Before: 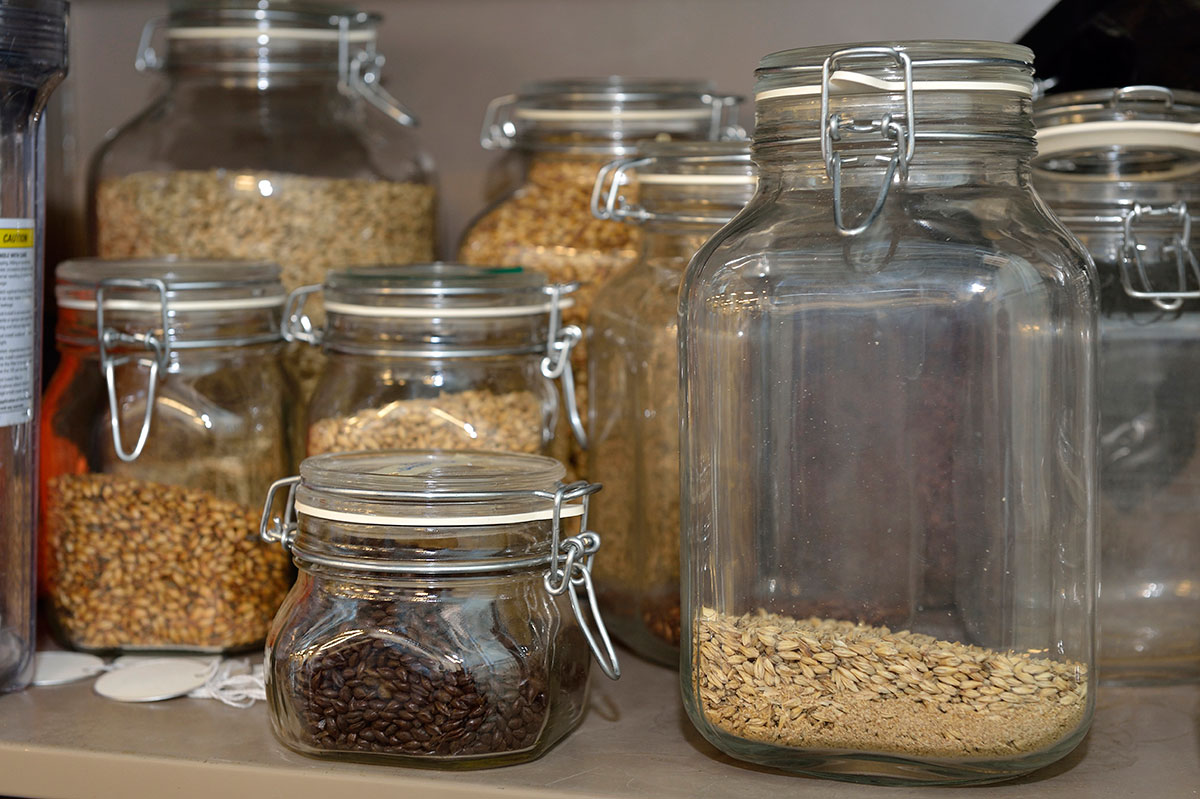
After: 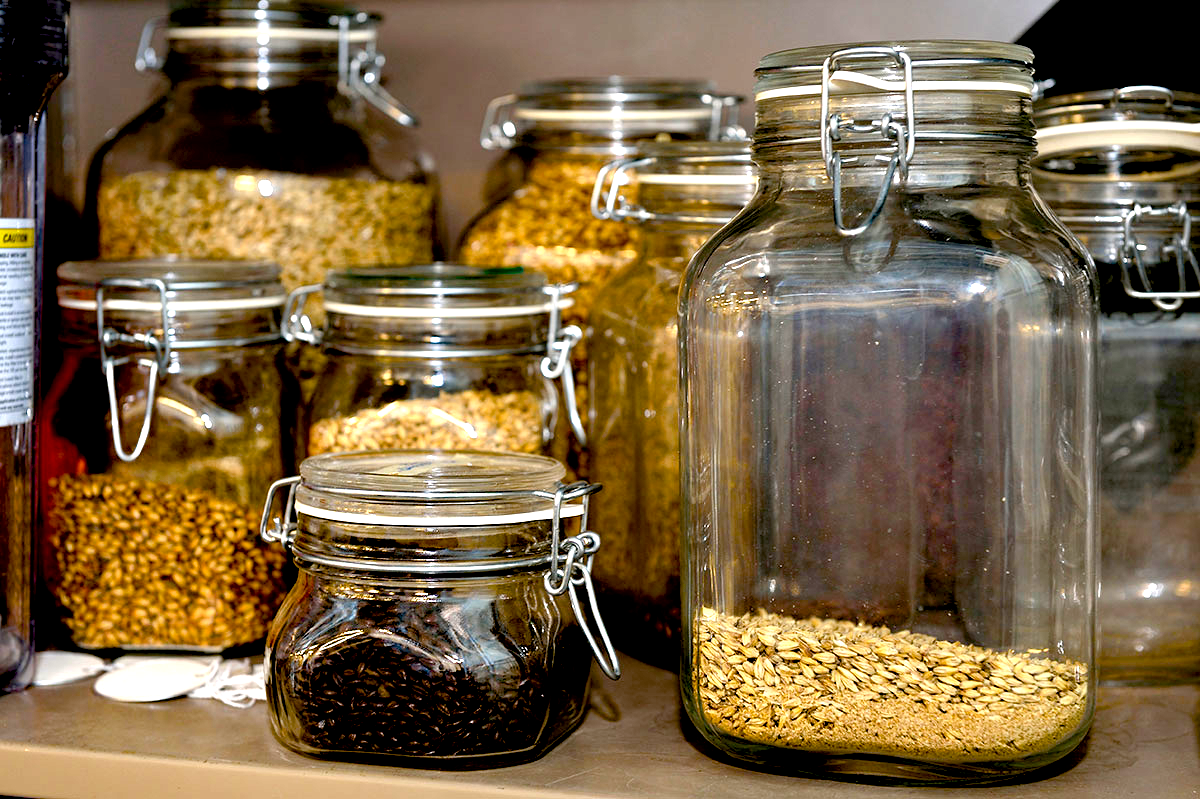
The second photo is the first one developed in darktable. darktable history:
exposure: black level correction 0.039, exposure 0.498 EV, compensate exposure bias true, compensate highlight preservation false
color balance rgb: highlights gain › chroma 0.247%, highlights gain › hue 330.55°, linear chroma grading › global chroma 6.935%, perceptual saturation grading › global saturation 34.661%, perceptual saturation grading › highlights -29.913%, perceptual saturation grading › shadows 36.192%, perceptual brilliance grading › highlights 16.062%, perceptual brilliance grading › mid-tones 6.274%, perceptual brilliance grading › shadows -15.51%
contrast brightness saturation: saturation -0.06
